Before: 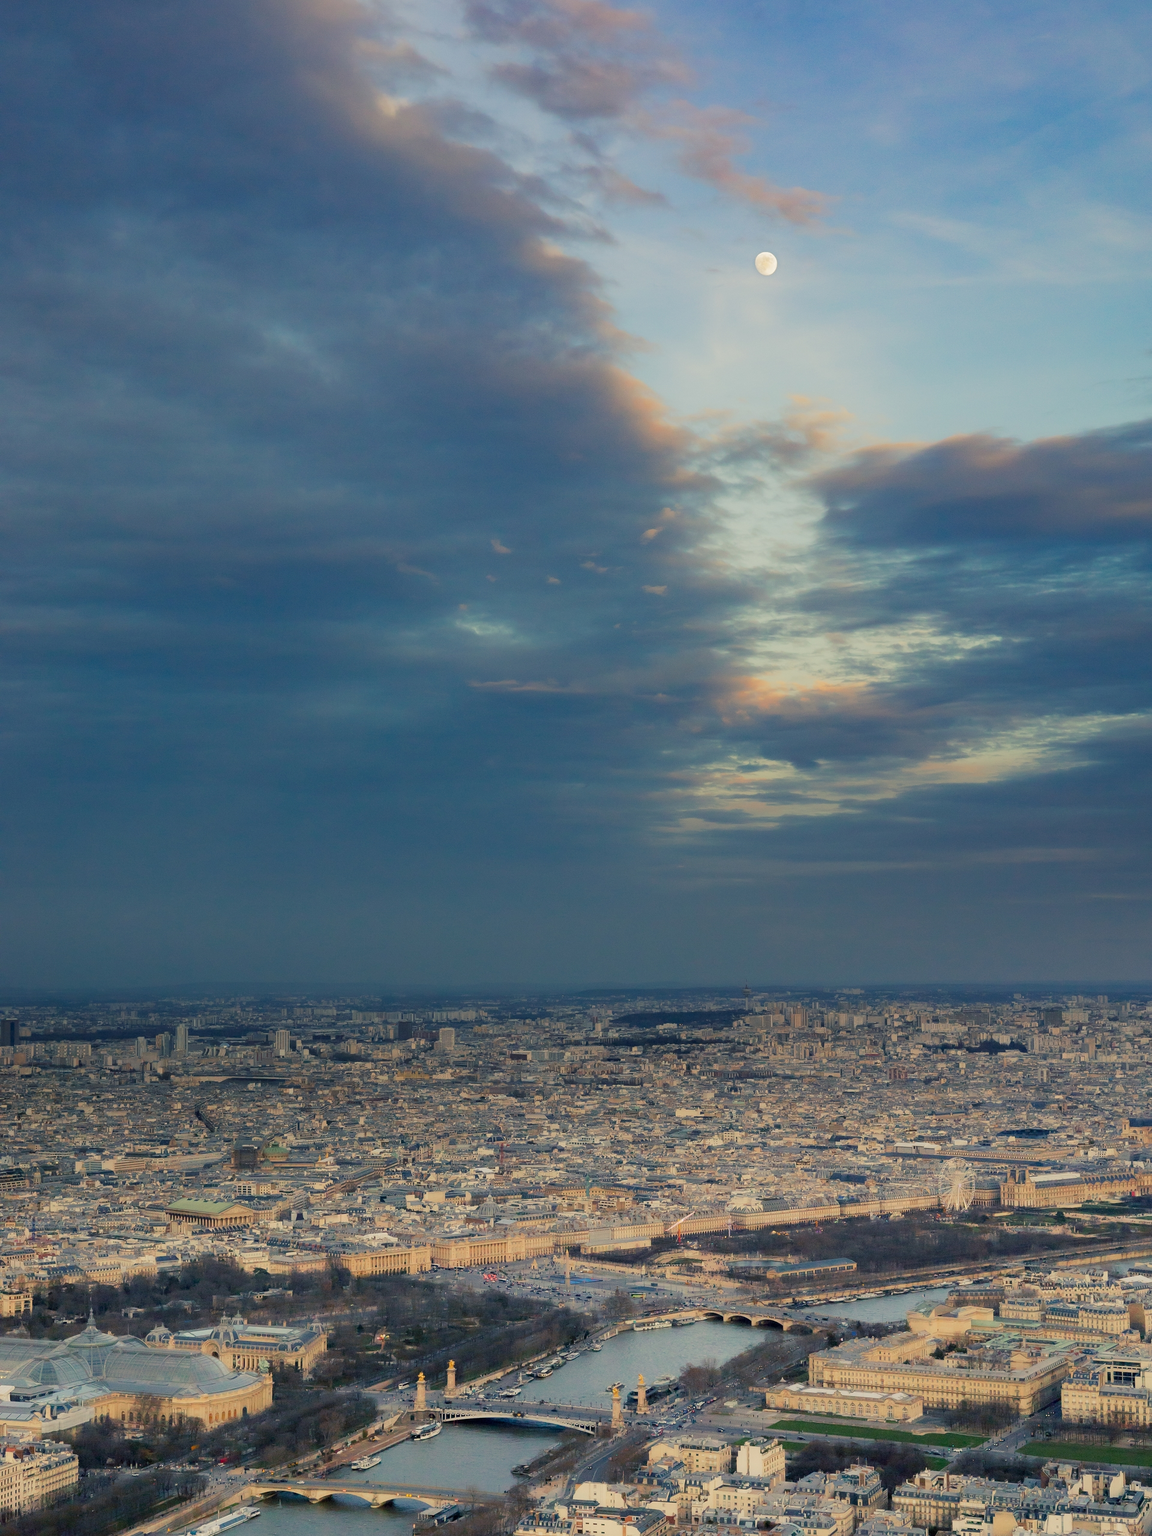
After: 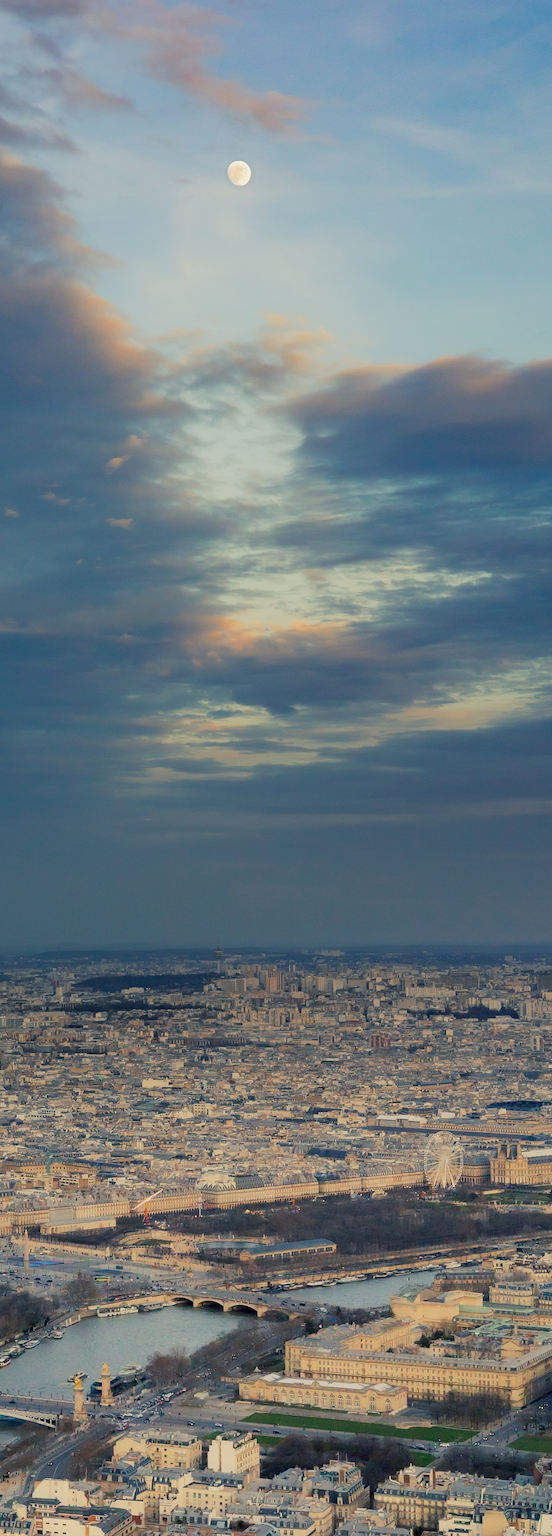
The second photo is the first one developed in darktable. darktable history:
crop: left 47.161%, top 6.641%, right 8.047%
